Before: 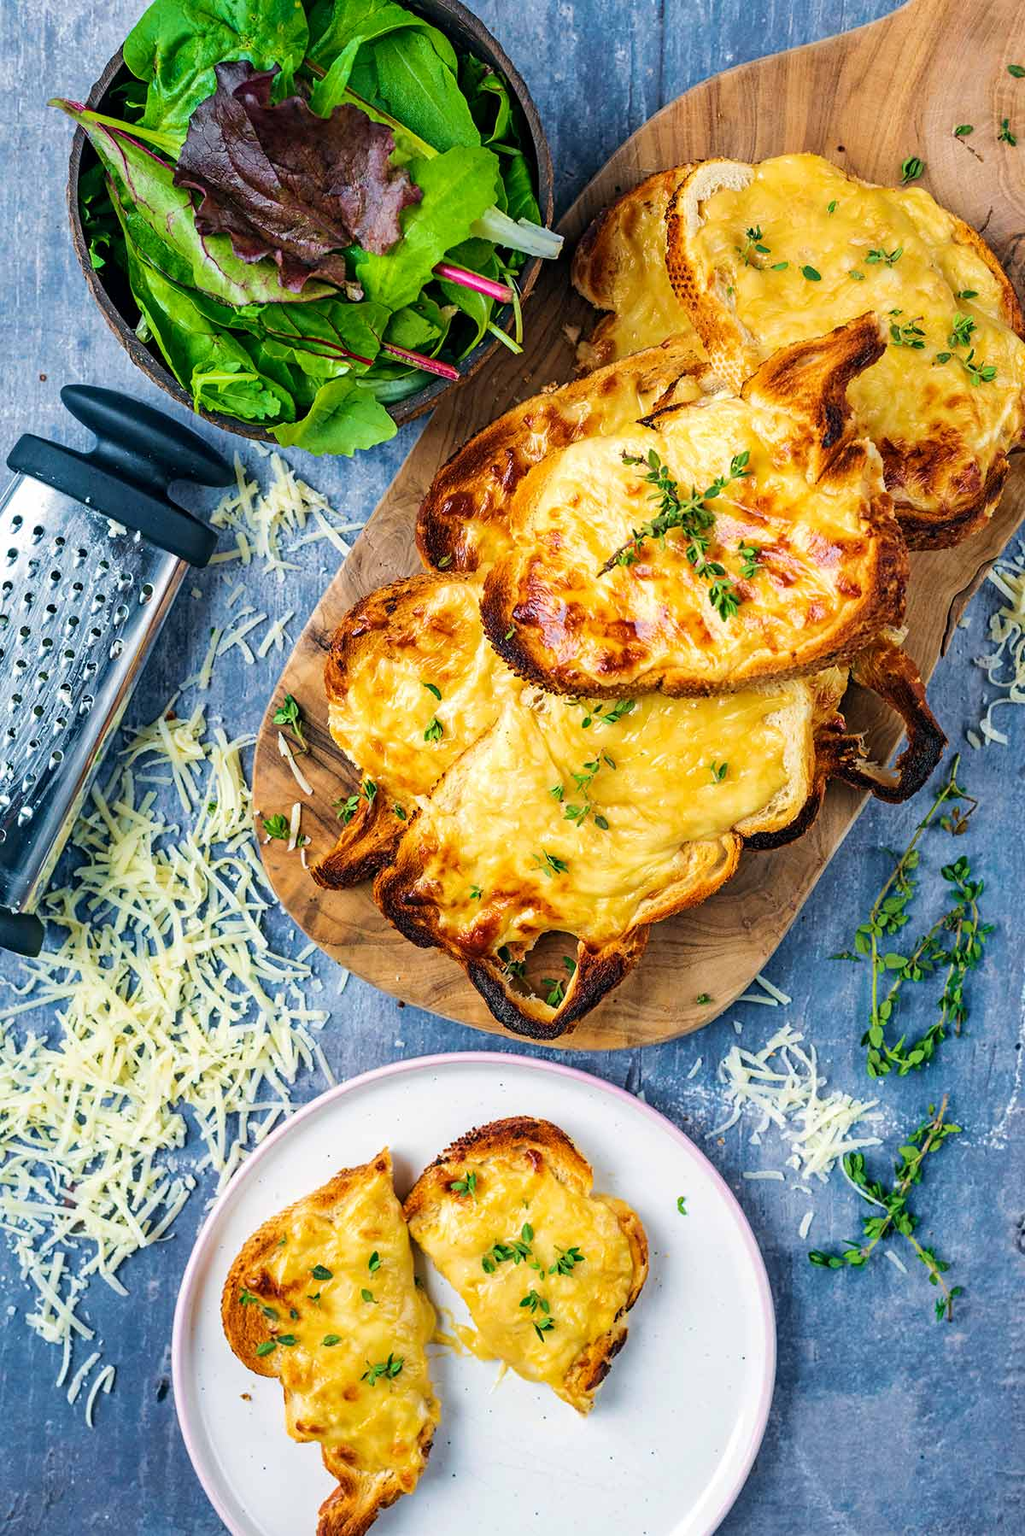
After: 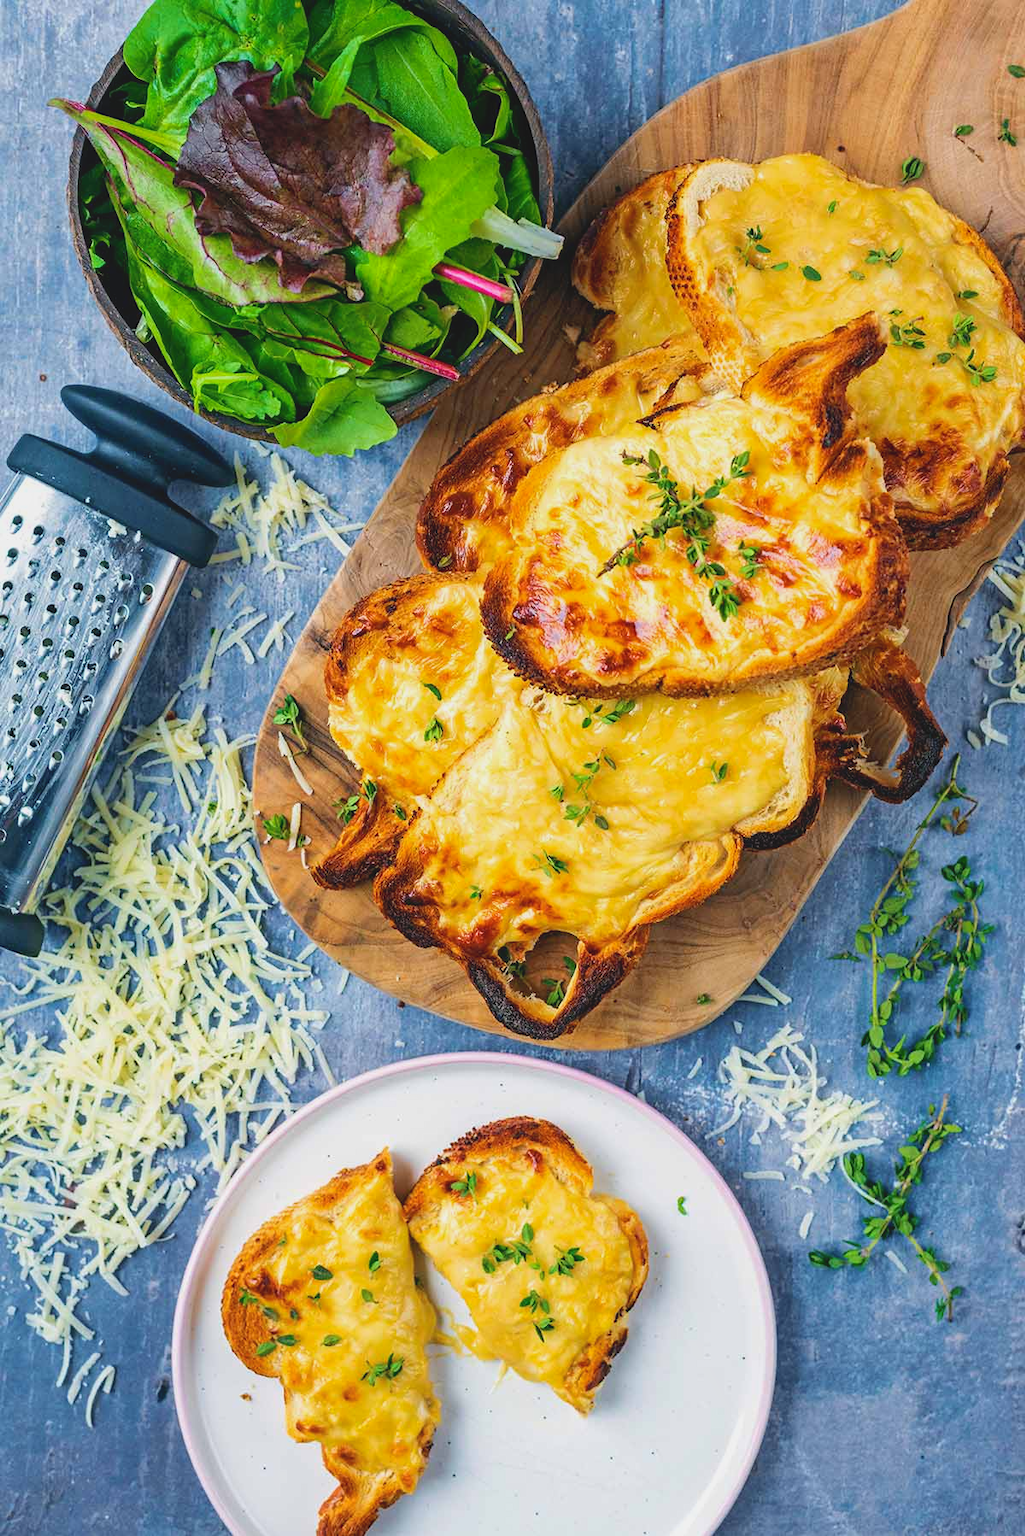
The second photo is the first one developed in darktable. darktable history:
local contrast: highlights 69%, shadows 64%, detail 84%, midtone range 0.33
